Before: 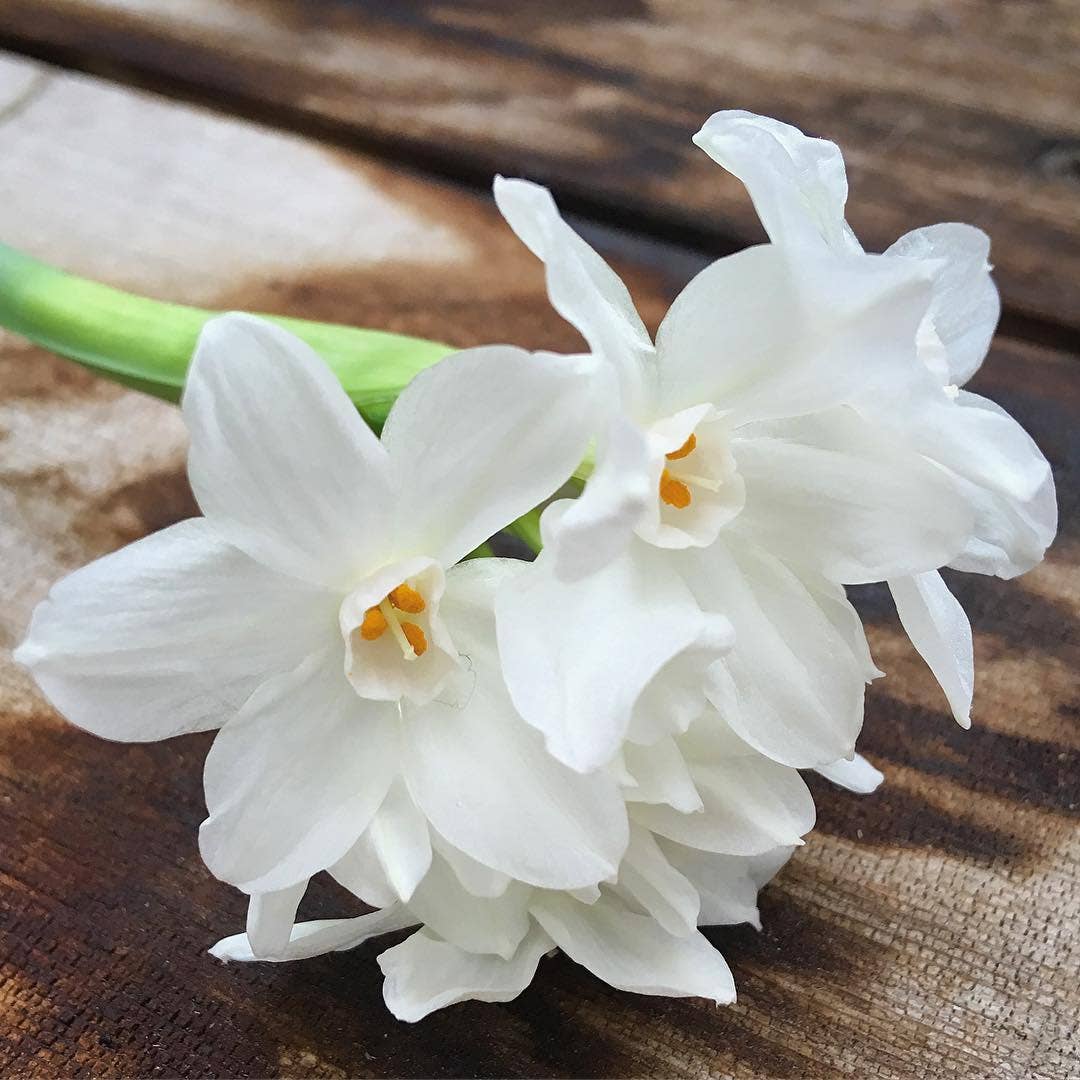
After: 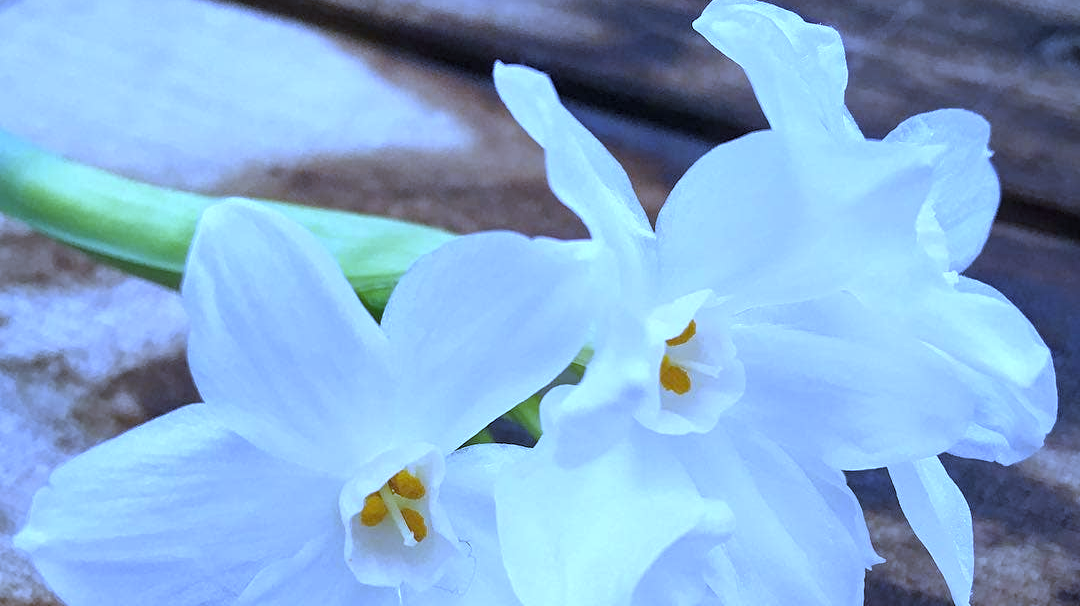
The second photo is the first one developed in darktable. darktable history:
white balance: red 0.766, blue 1.537
local contrast: highlights 100%, shadows 100%, detail 120%, midtone range 0.2
crop and rotate: top 10.605%, bottom 33.274%
